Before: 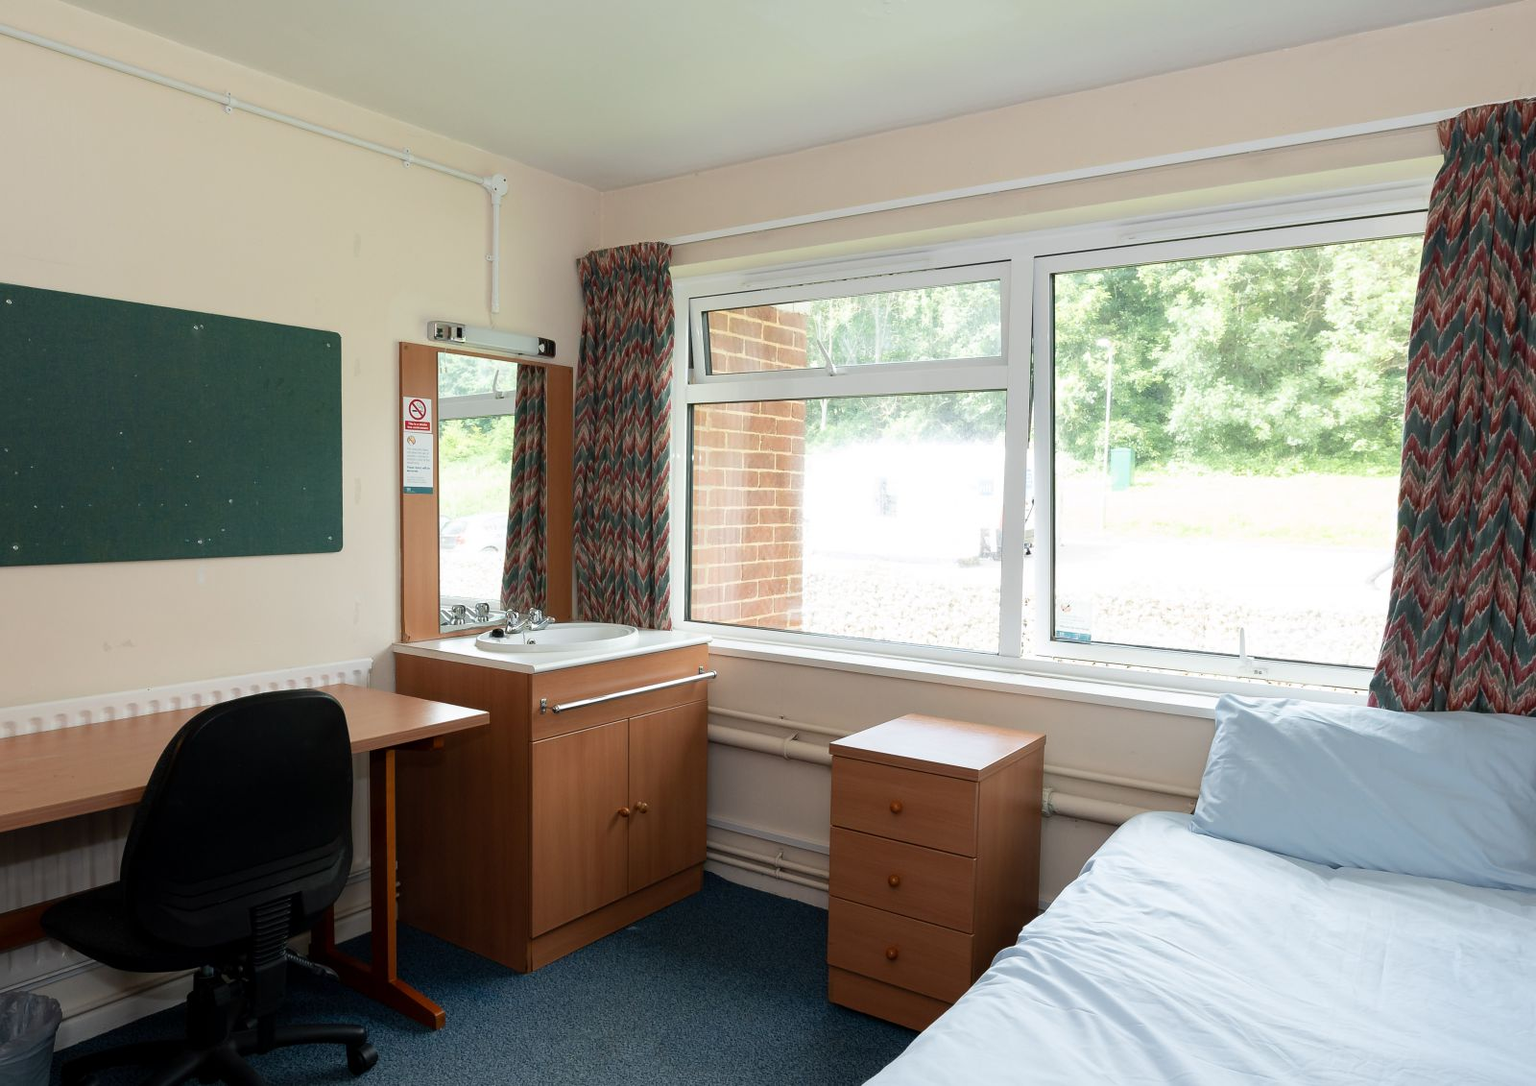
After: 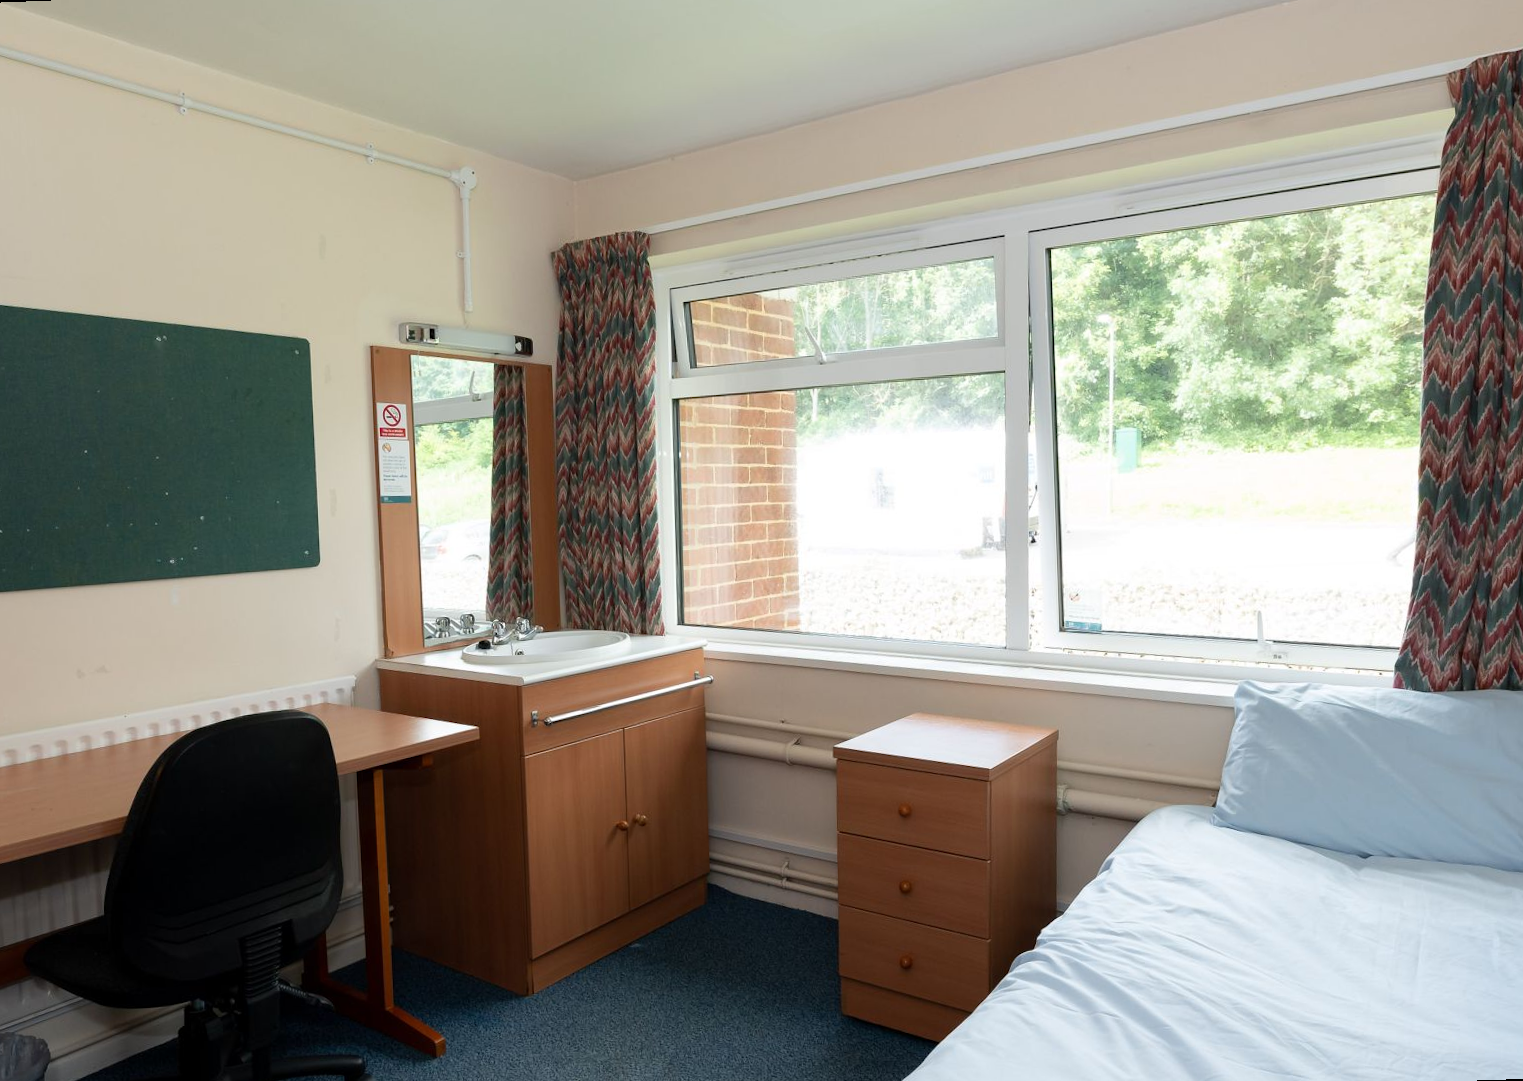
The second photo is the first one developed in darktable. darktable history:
rotate and perspective: rotation -2.12°, lens shift (vertical) 0.009, lens shift (horizontal) -0.008, automatic cropping original format, crop left 0.036, crop right 0.964, crop top 0.05, crop bottom 0.959
color balance: on, module defaults
